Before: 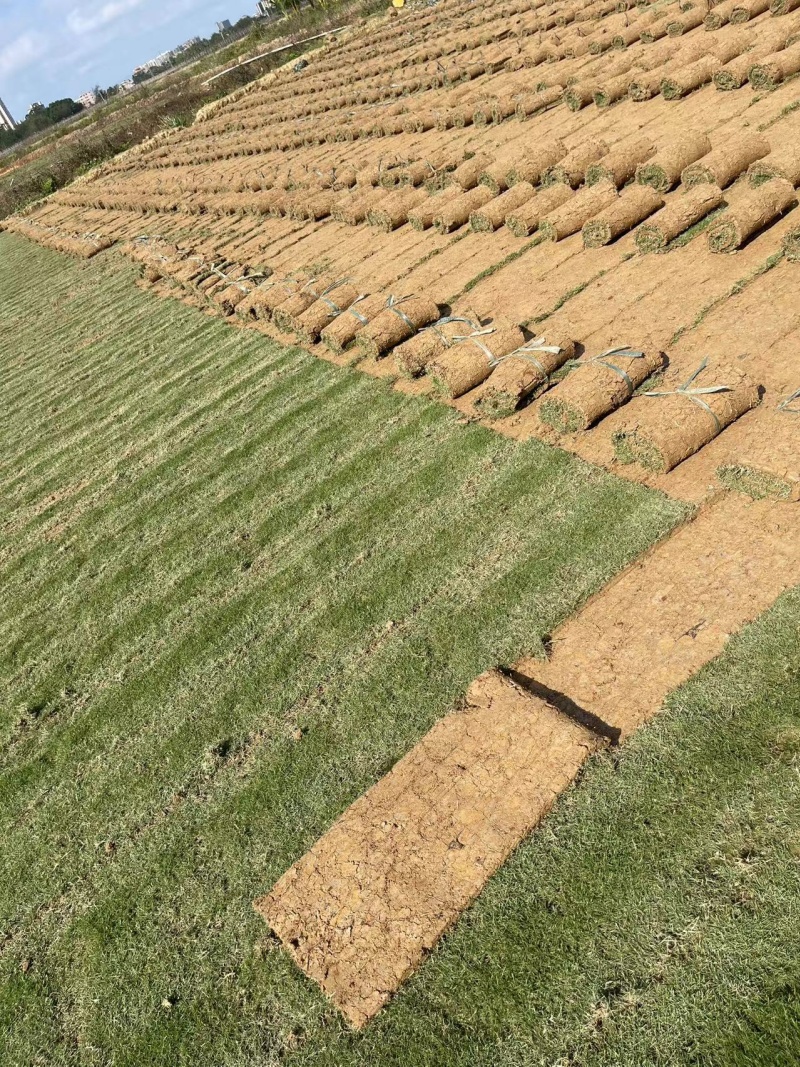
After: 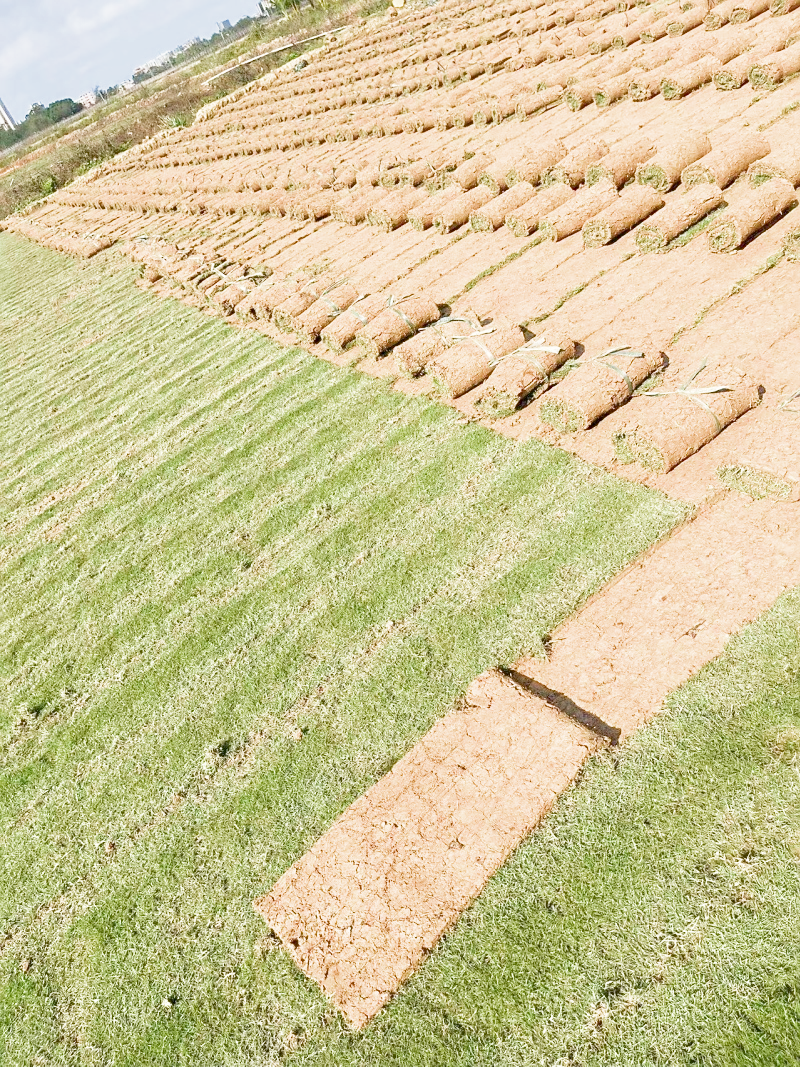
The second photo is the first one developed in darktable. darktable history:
filmic rgb: middle gray luminance 4.29%, black relative exposure -13 EV, white relative exposure 5 EV, threshold 6 EV, target black luminance 0%, hardness 5.19, latitude 59.69%, contrast 0.767, highlights saturation mix 5%, shadows ↔ highlights balance 25.95%, add noise in highlights 0, color science v3 (2019), use custom middle-gray values true, iterations of high-quality reconstruction 0, contrast in highlights soft, enable highlight reconstruction true
sharpen: radius 1.559, amount 0.373, threshold 1.271
